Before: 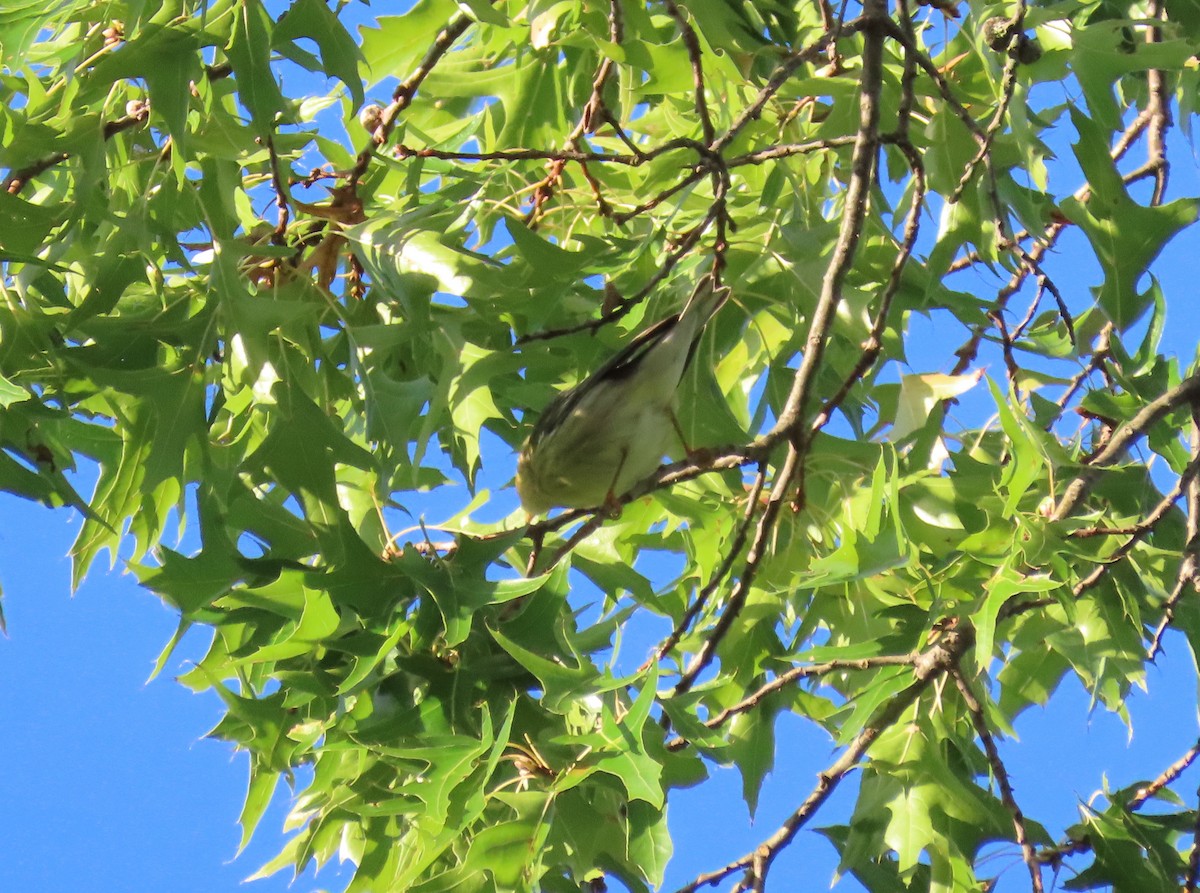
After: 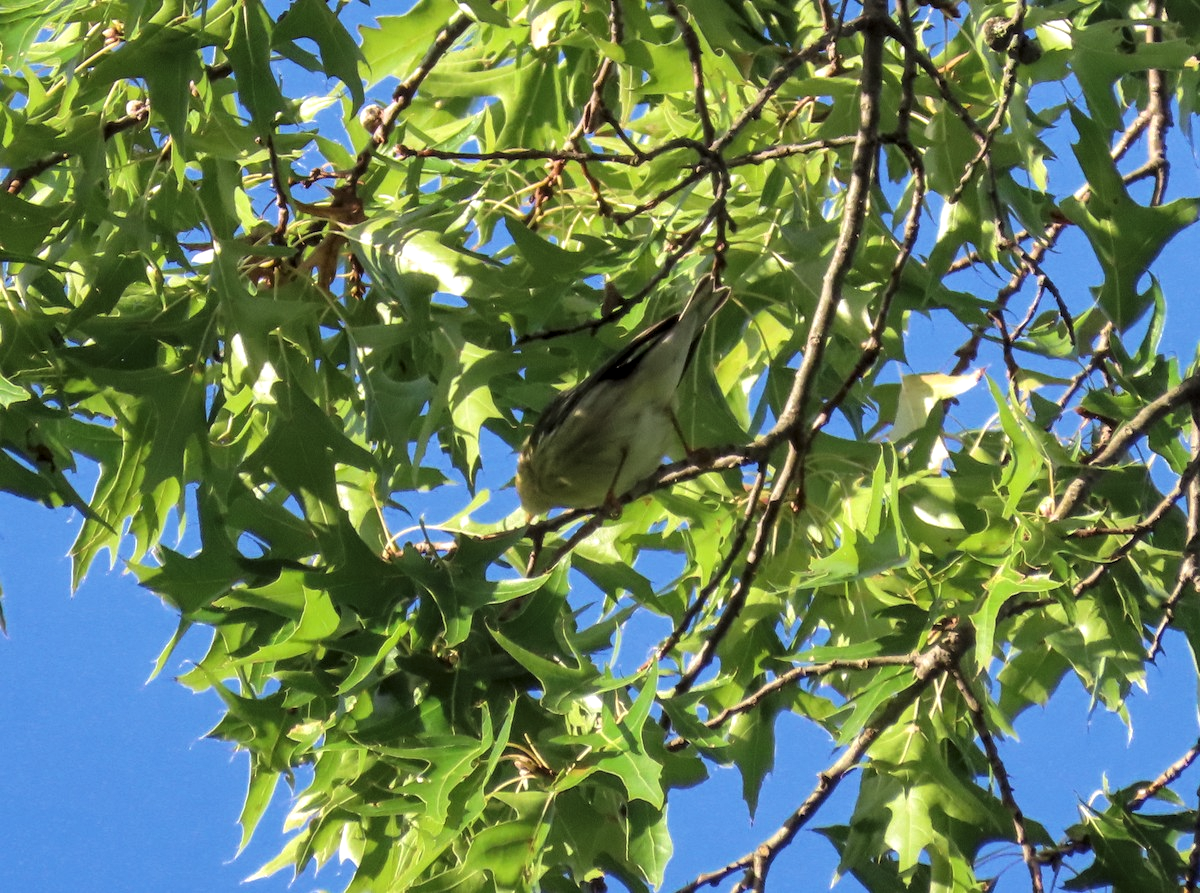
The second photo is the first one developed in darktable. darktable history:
levels: levels [0.029, 0.545, 0.971]
local contrast: on, module defaults
